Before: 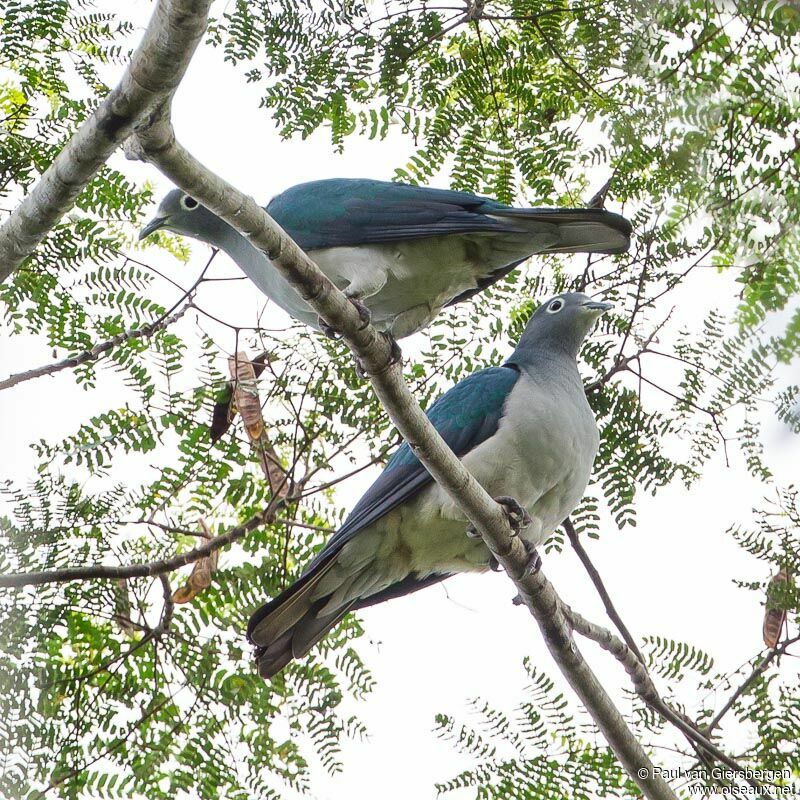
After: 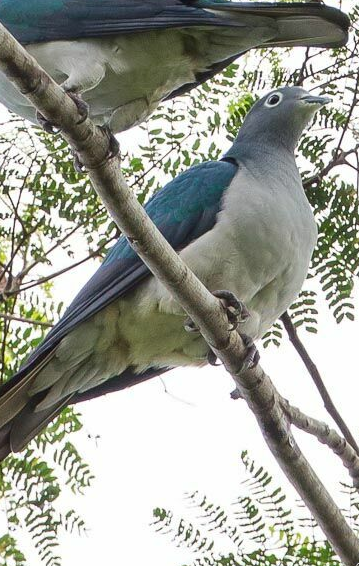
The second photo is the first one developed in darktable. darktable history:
crop: left 35.263%, top 25.762%, right 19.78%, bottom 3.446%
